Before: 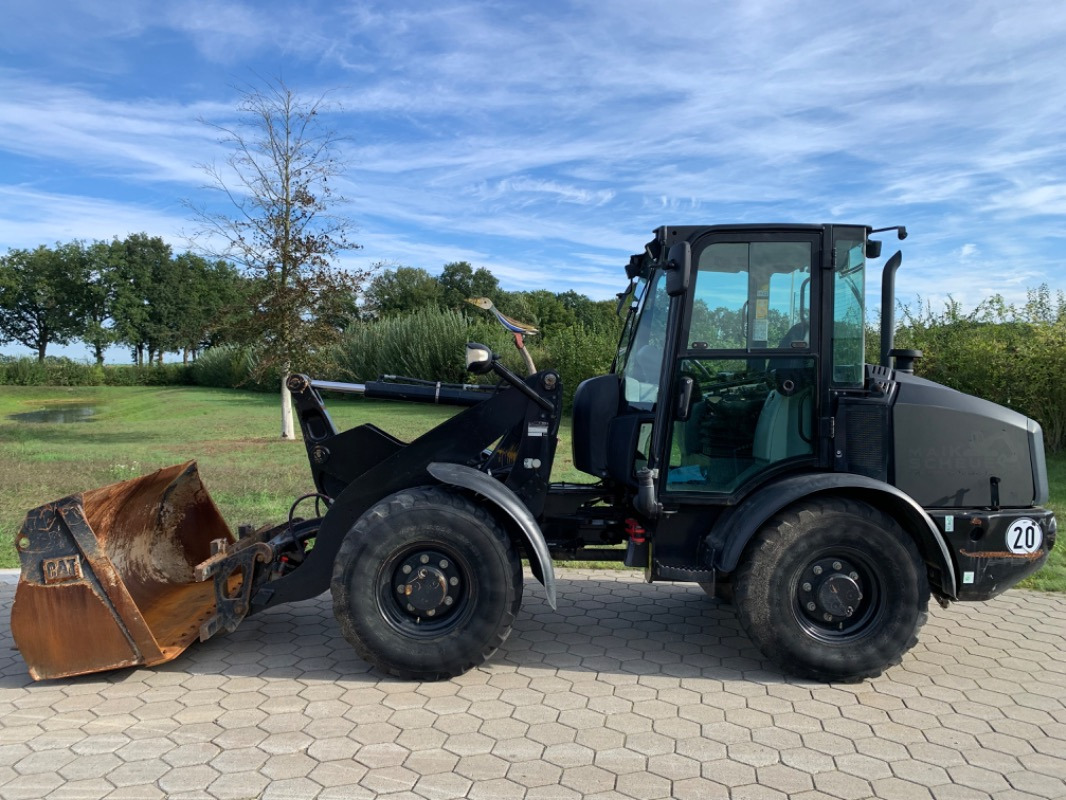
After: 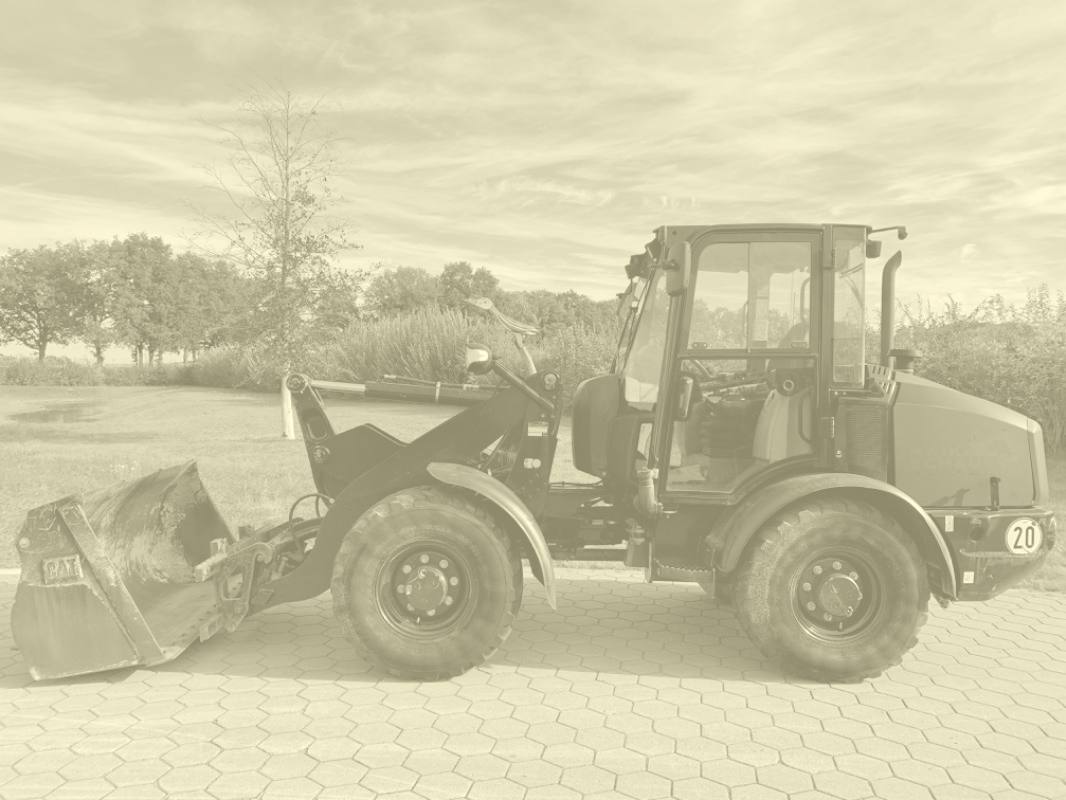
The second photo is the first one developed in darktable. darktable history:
tone equalizer: -8 EV 0.25 EV, -7 EV 0.417 EV, -6 EV 0.417 EV, -5 EV 0.25 EV, -3 EV -0.25 EV, -2 EV -0.417 EV, -1 EV -0.417 EV, +0 EV -0.25 EV, edges refinement/feathering 500, mask exposure compensation -1.57 EV, preserve details guided filter
colorize: hue 43.2°, saturation 40%, version 1
